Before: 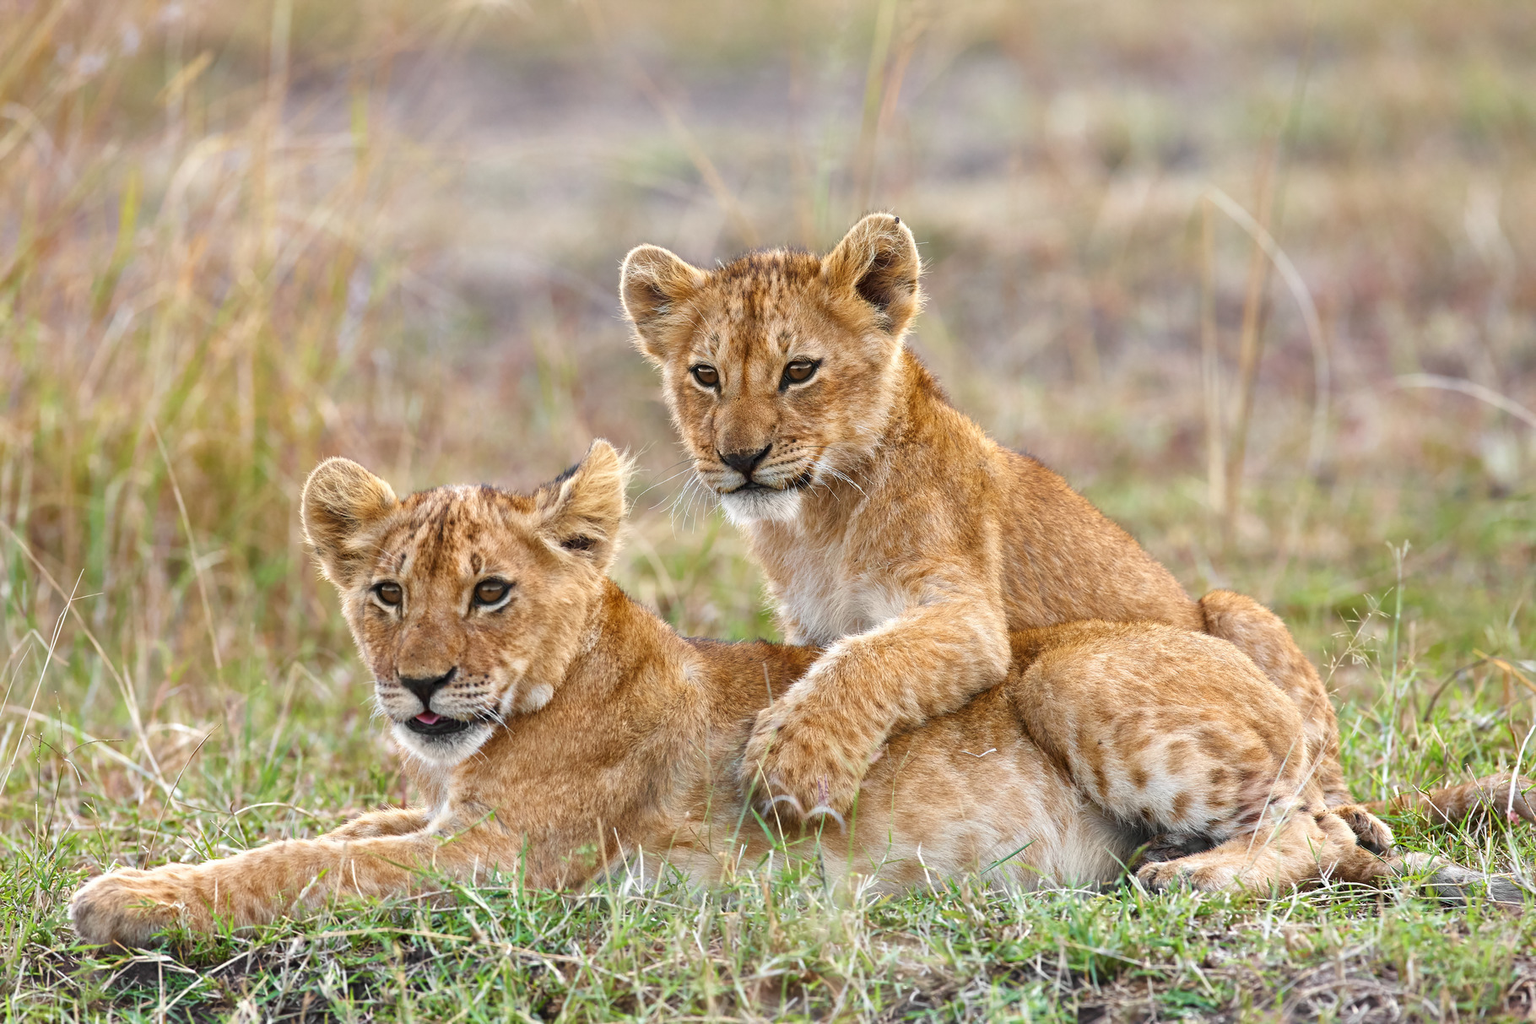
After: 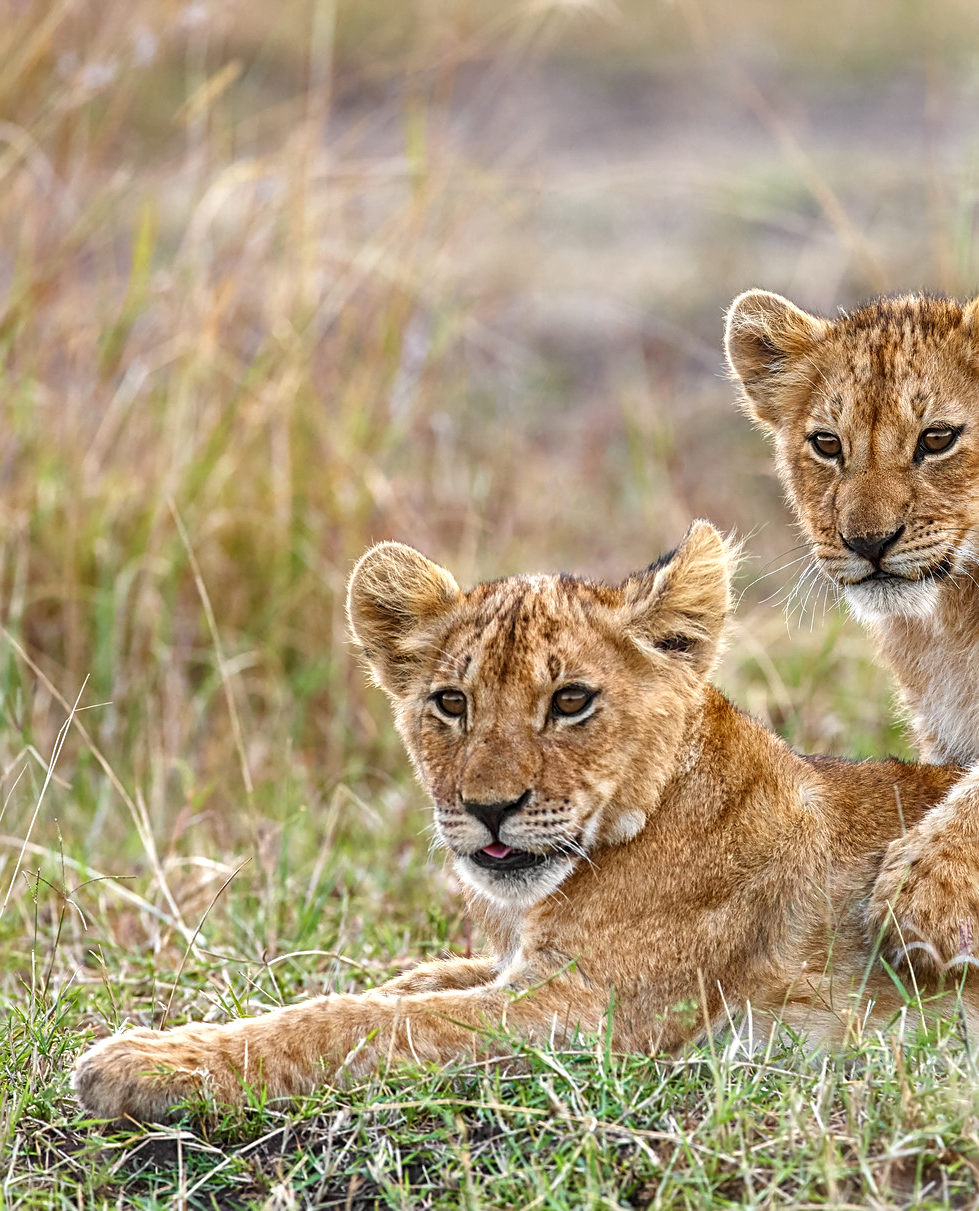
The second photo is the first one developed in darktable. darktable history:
crop: left 0.587%, right 45.588%, bottom 0.086%
sharpen: on, module defaults
exposure: compensate exposure bias true, compensate highlight preservation false
local contrast: on, module defaults
